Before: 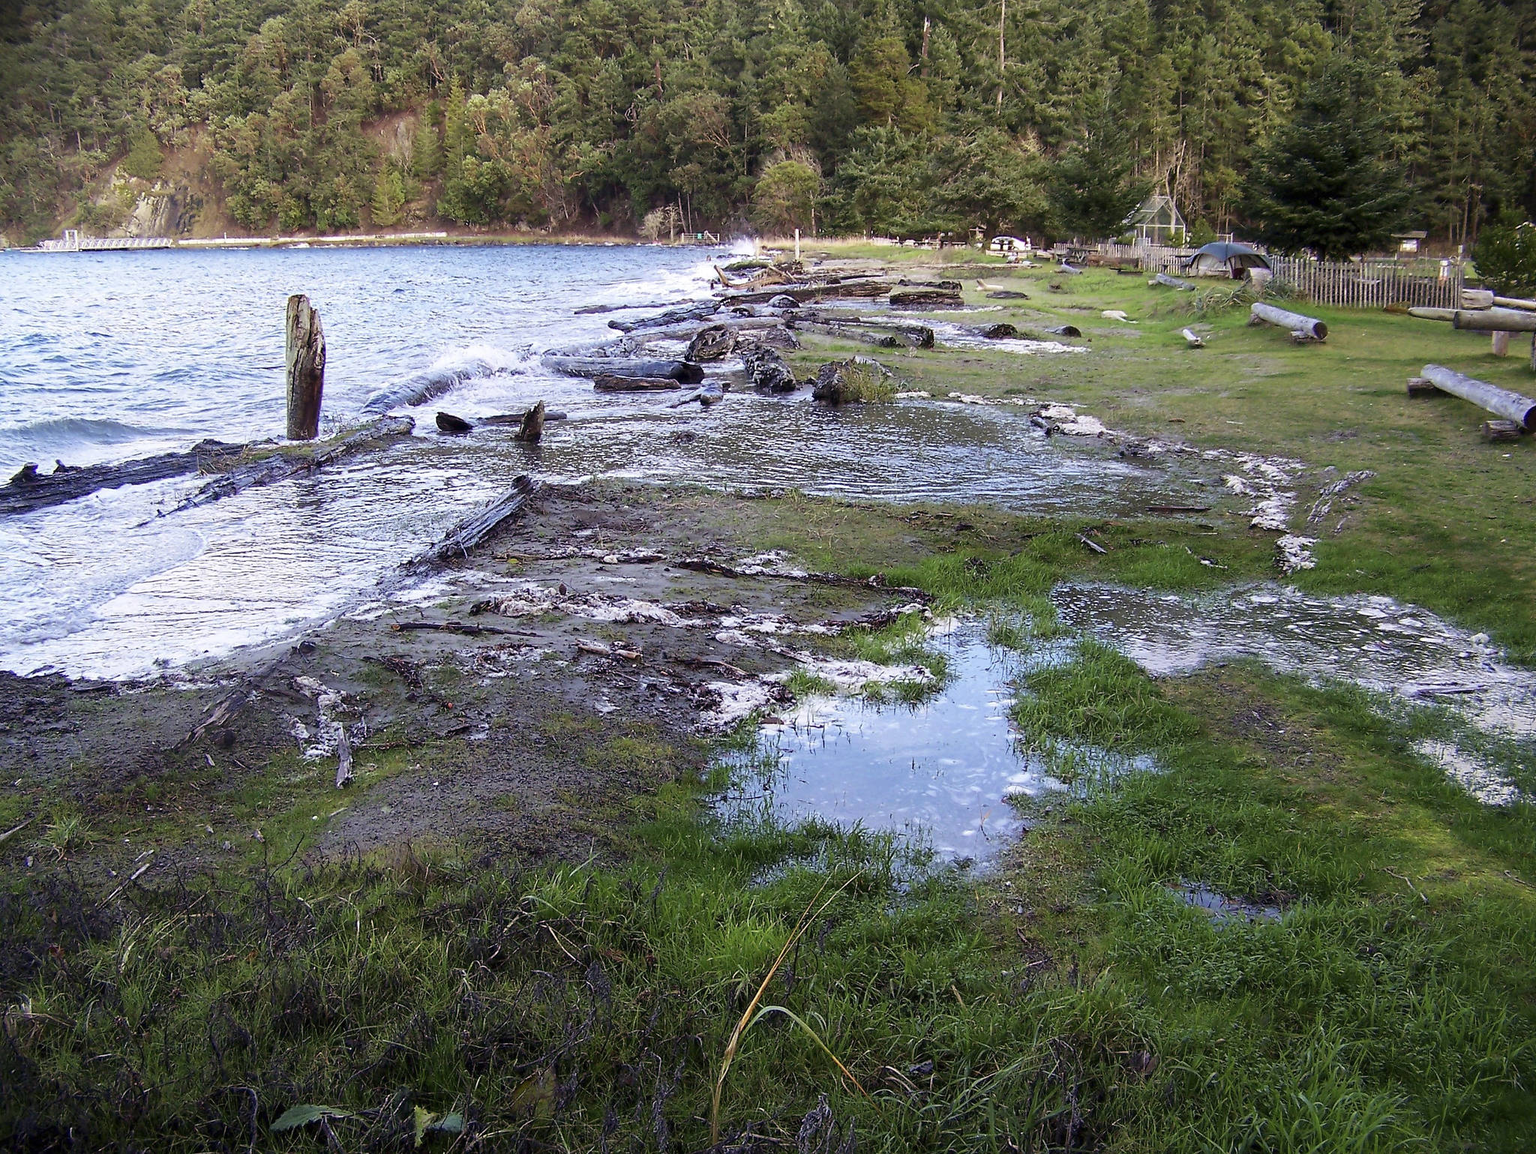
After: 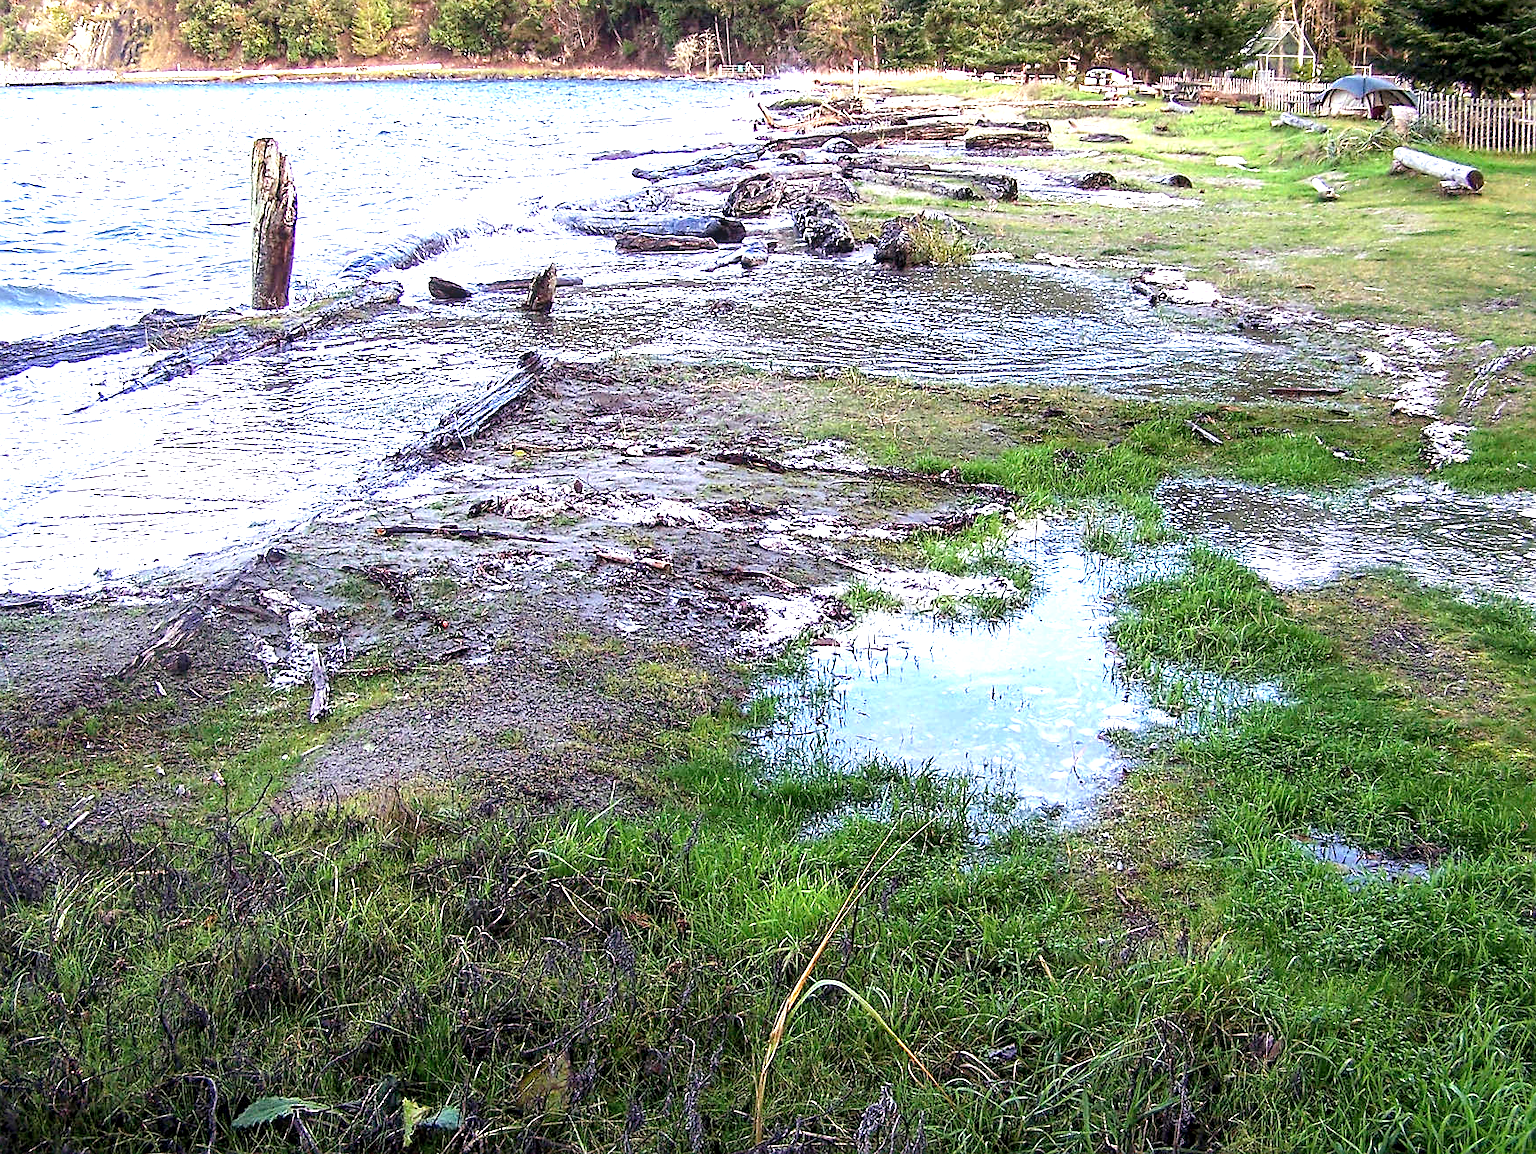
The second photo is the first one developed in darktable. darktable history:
exposure: black level correction 0, exposure 1.2 EV, compensate exposure bias true, compensate highlight preservation false
sharpen: on, module defaults
local contrast: detail 130%
crop and rotate: left 4.842%, top 15.51%, right 10.668%
